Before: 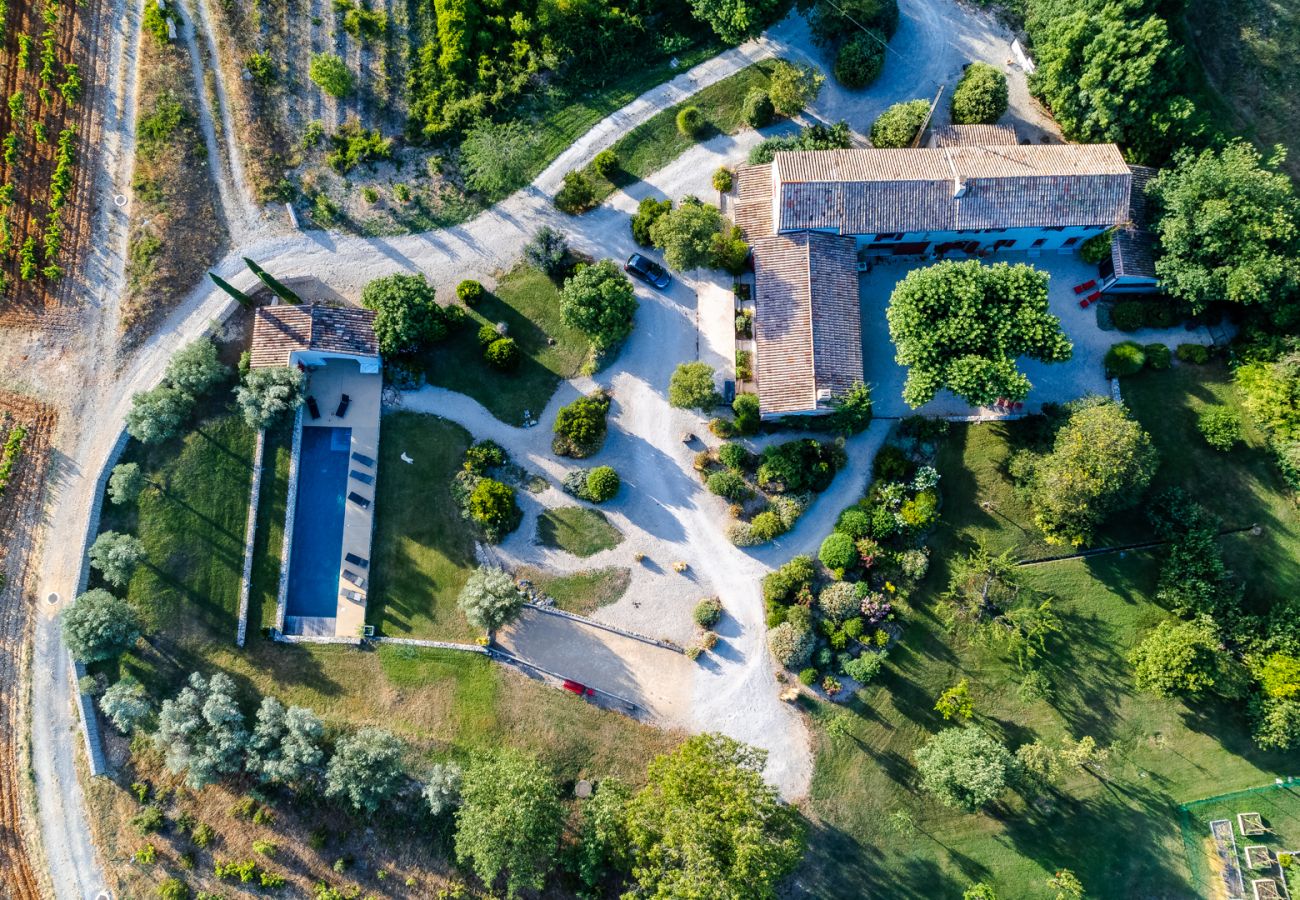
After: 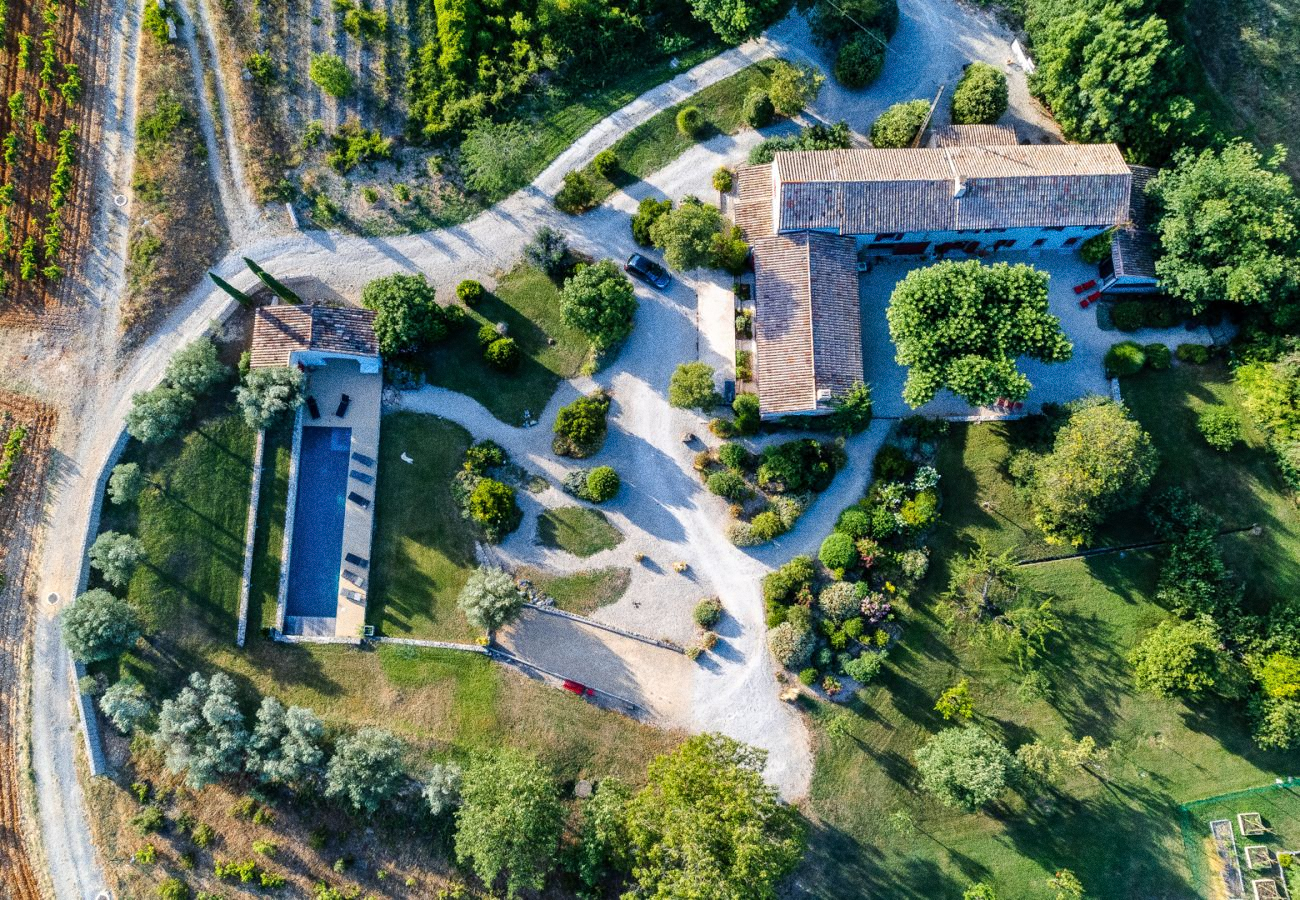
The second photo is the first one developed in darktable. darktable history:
shadows and highlights: soften with gaussian
grain: coarseness 11.82 ISO, strength 36.67%, mid-tones bias 74.17%
